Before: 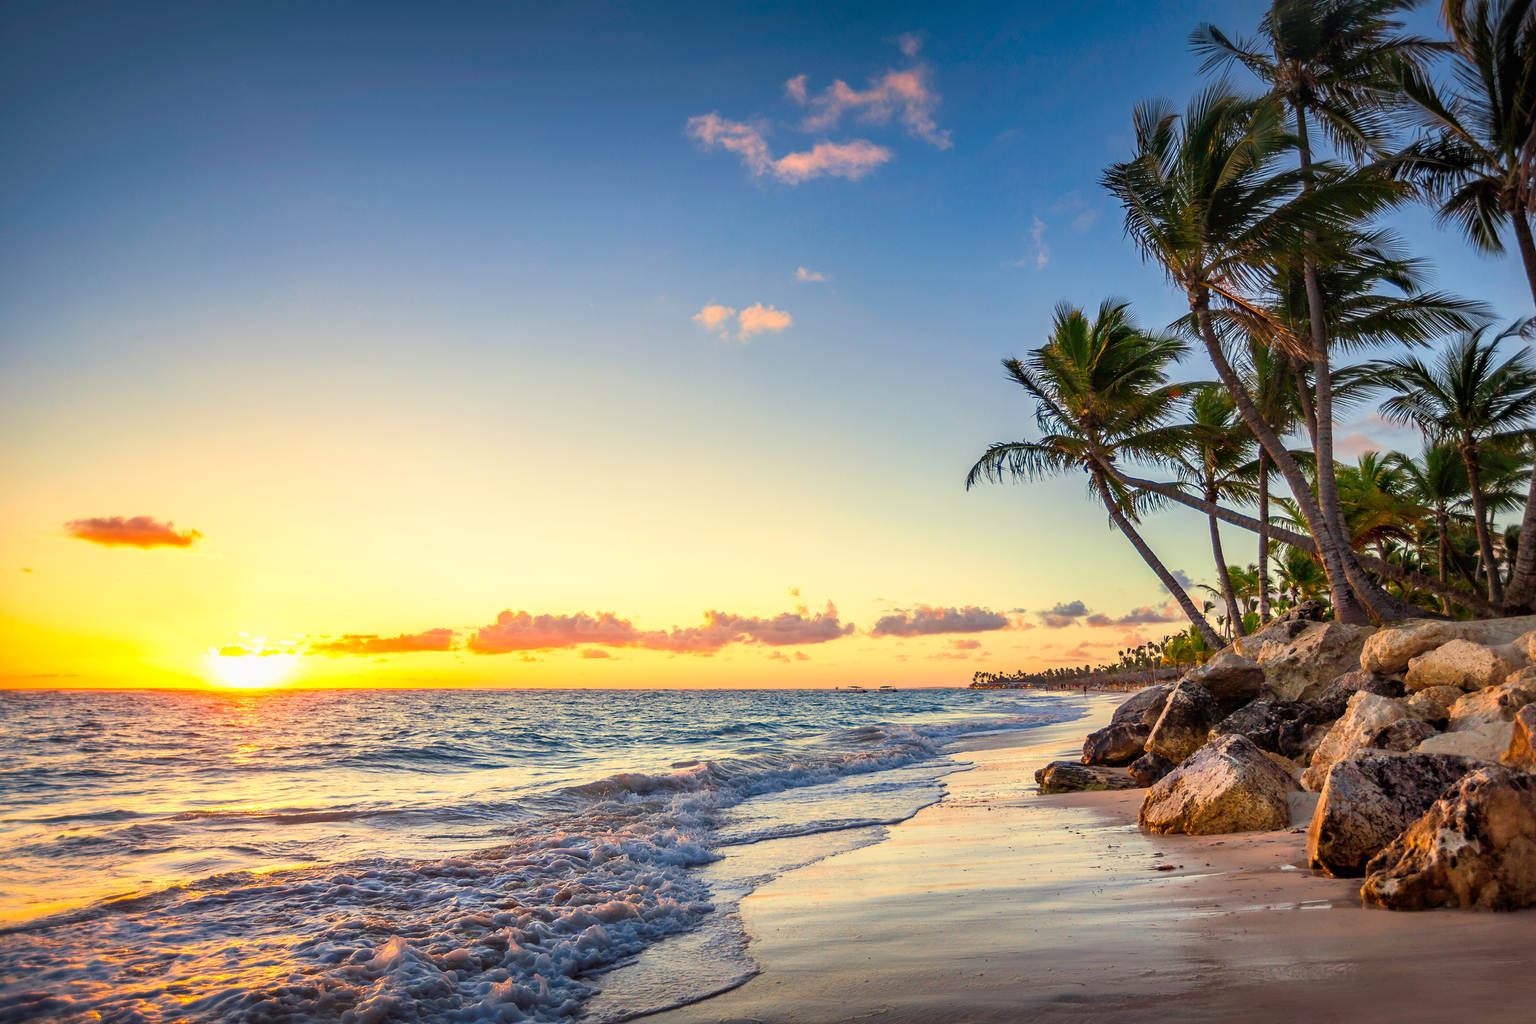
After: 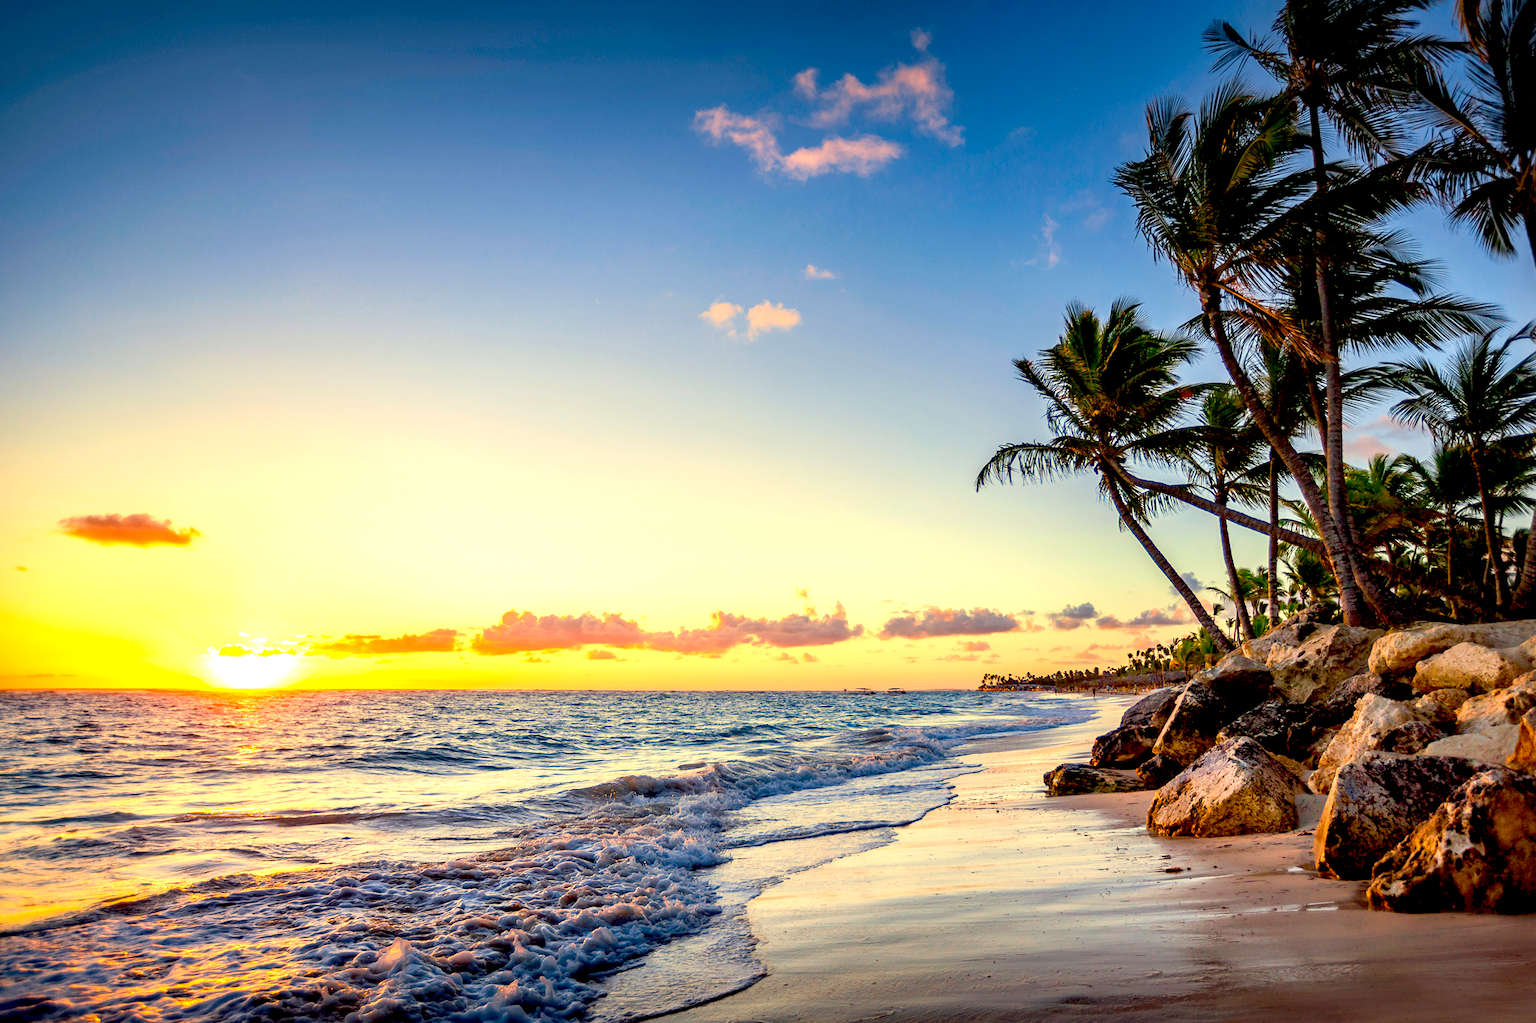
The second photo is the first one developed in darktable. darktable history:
color balance rgb: on, module defaults
exposure: black level correction 0.031, exposure 0.304 EV, compensate highlight preservation false
rotate and perspective: rotation 0.174°, lens shift (vertical) 0.013, lens shift (horizontal) 0.019, shear 0.001, automatic cropping original format, crop left 0.007, crop right 0.991, crop top 0.016, crop bottom 0.997
